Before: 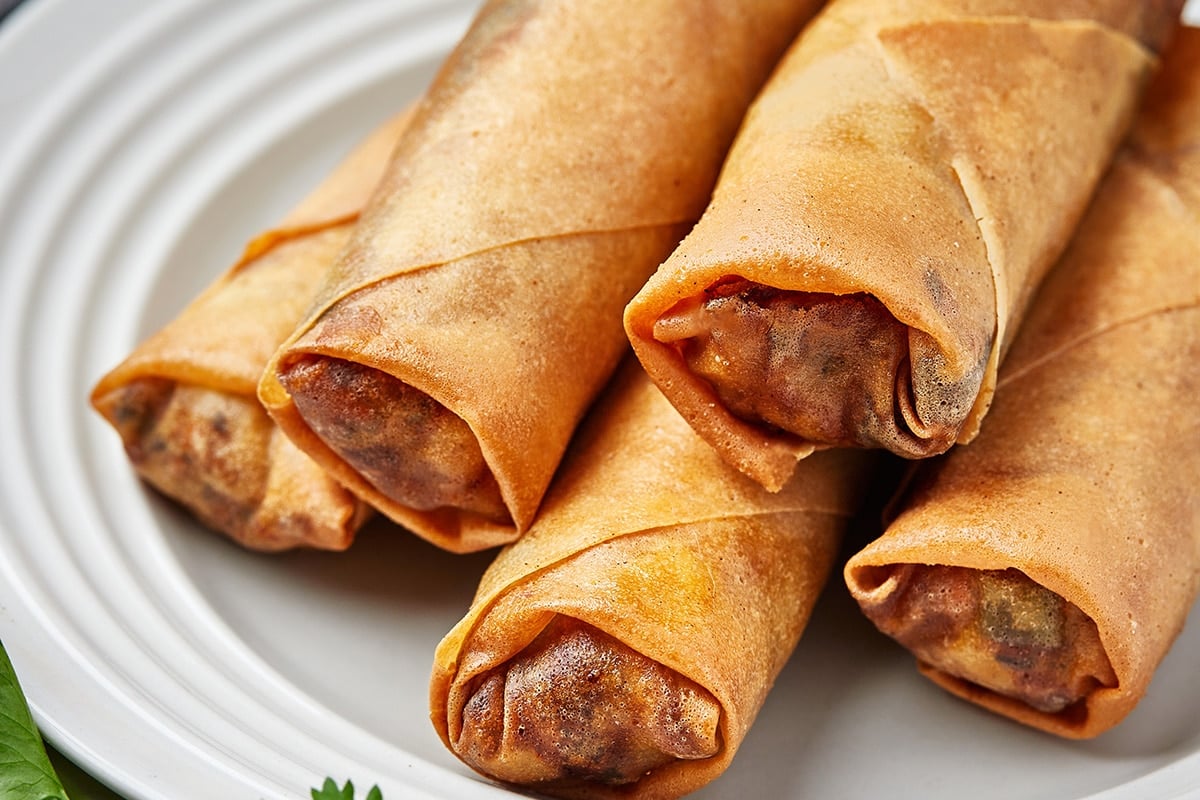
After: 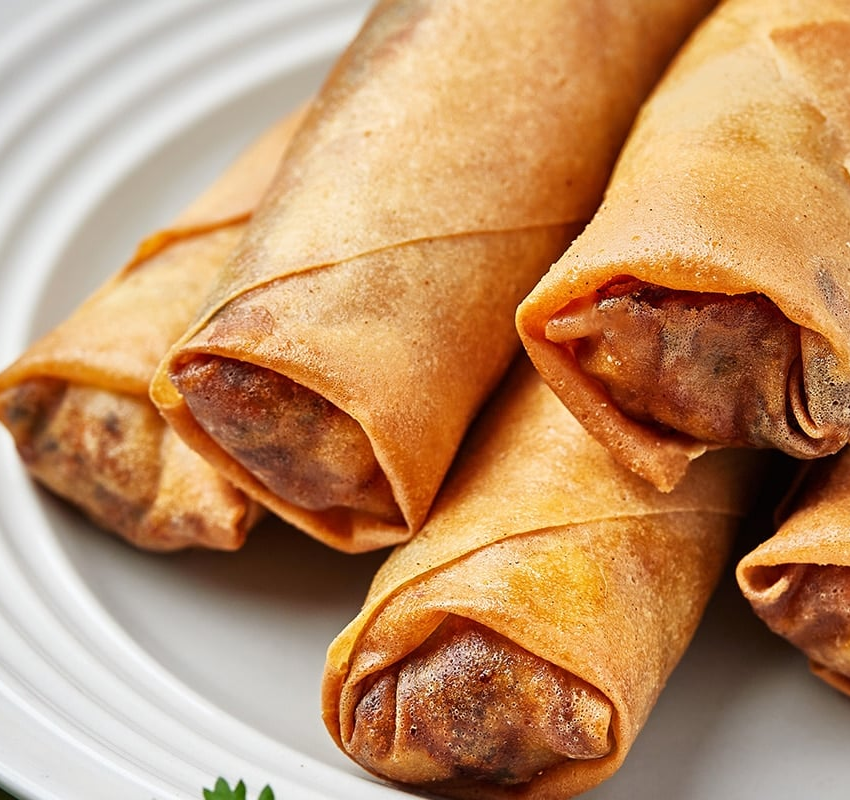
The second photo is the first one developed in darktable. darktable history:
crop and rotate: left 9.061%, right 20.072%
